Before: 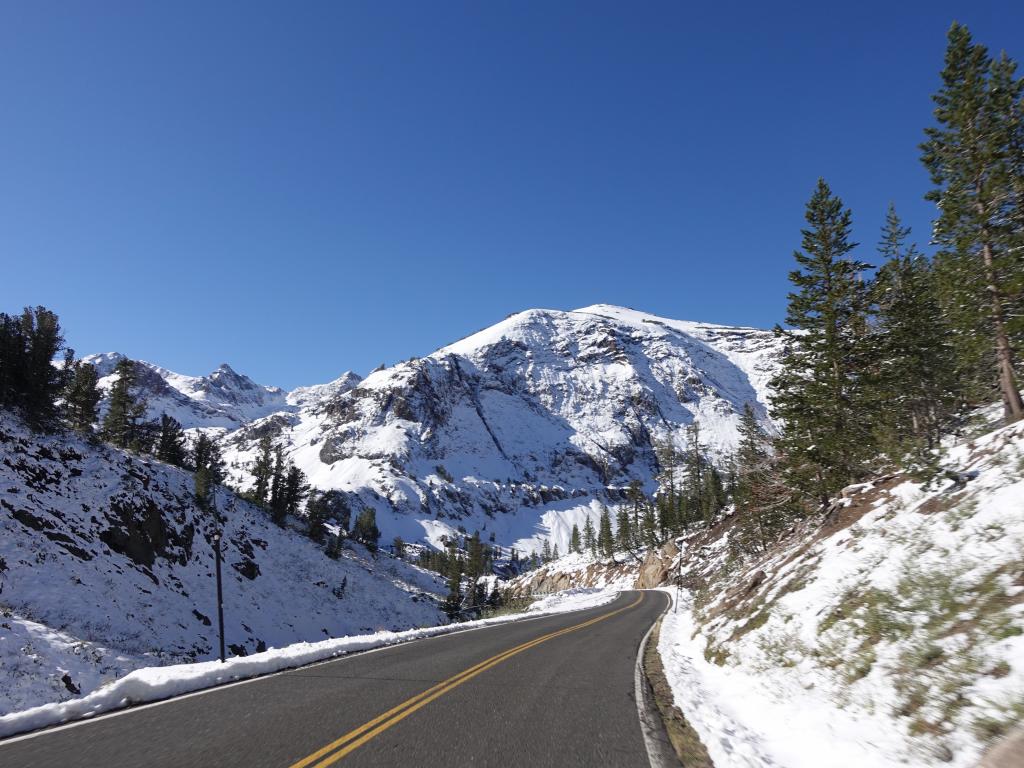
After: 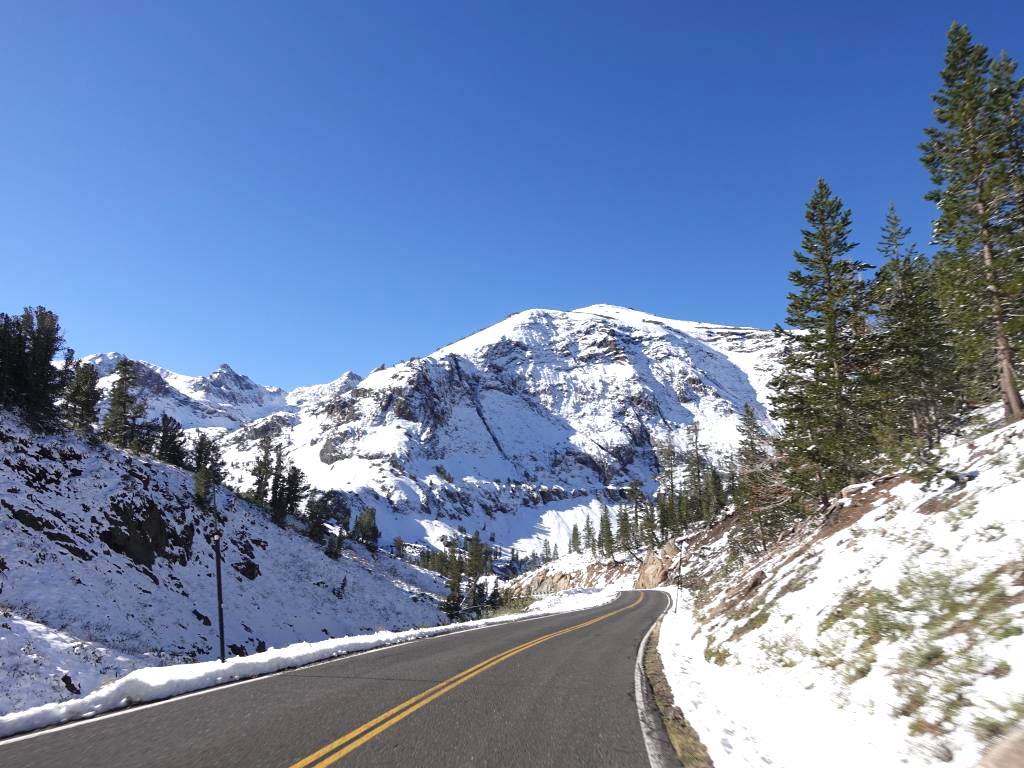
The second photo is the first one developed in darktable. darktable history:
exposure: exposure 0.524 EV, compensate exposure bias true, compensate highlight preservation false
